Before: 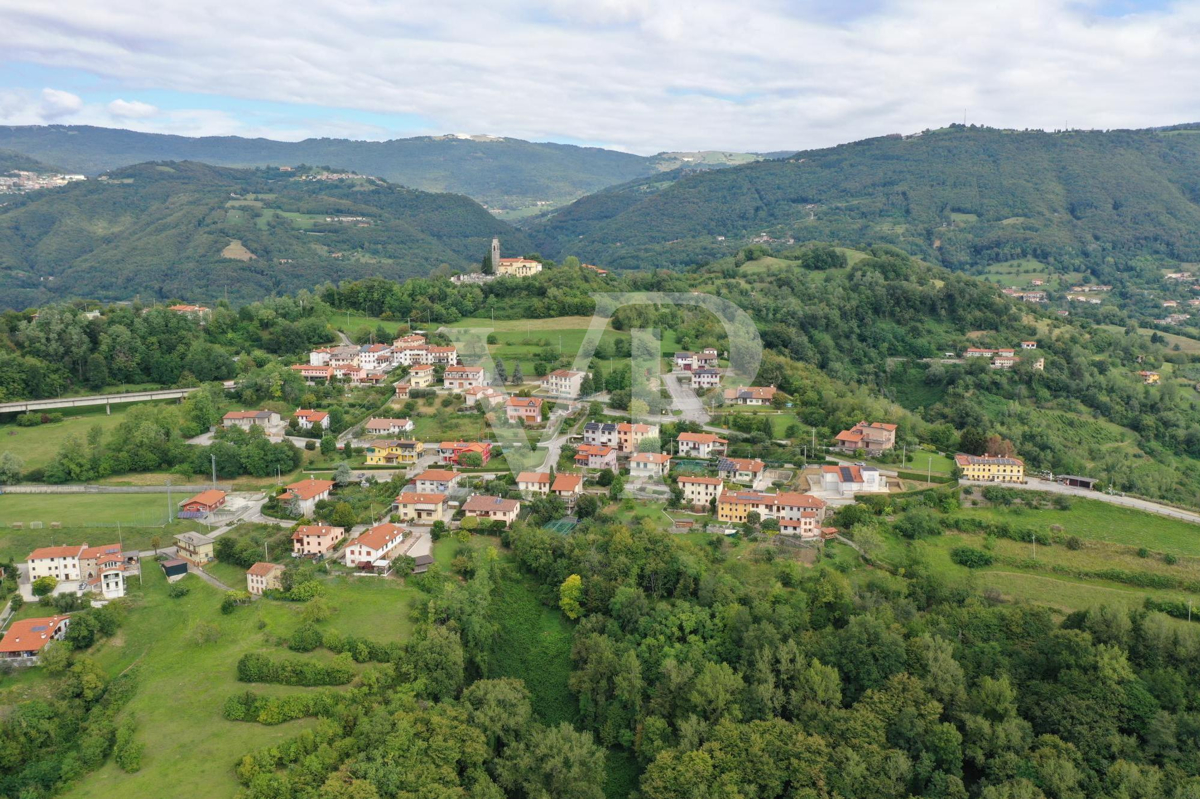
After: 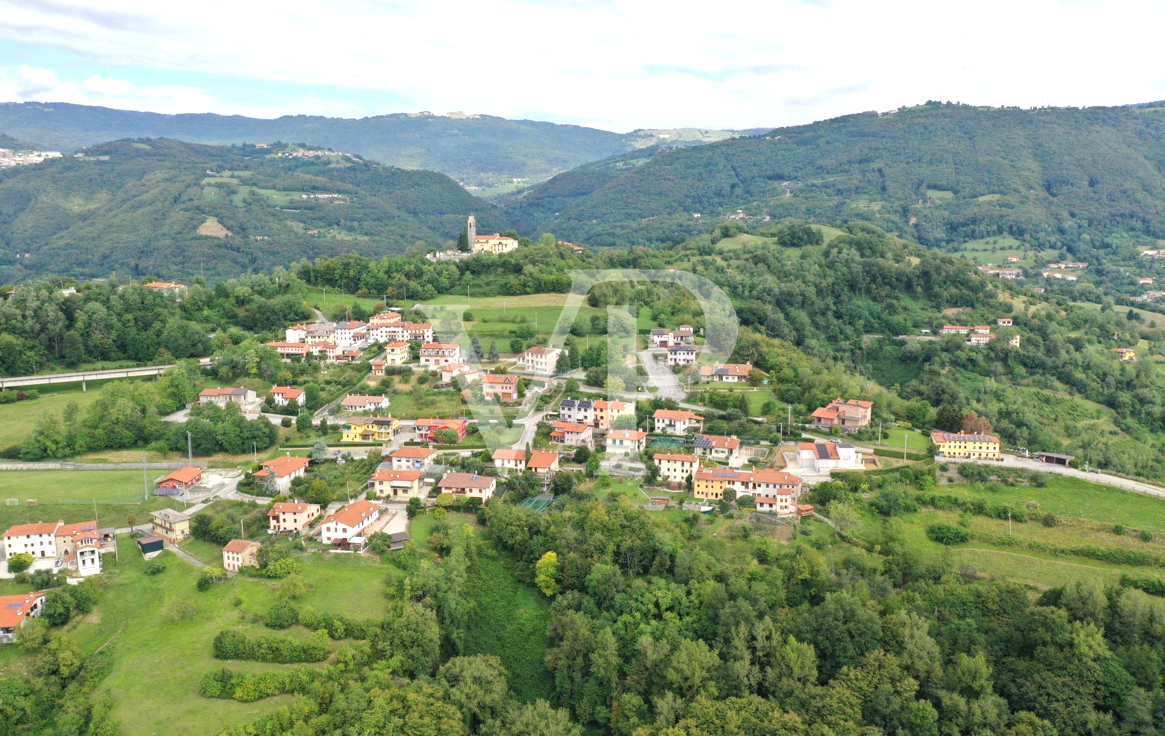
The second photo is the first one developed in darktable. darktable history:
exposure: exposure 0.494 EV, compensate highlight preservation false
crop: left 2.083%, top 2.895%, right 0.802%, bottom 4.895%
